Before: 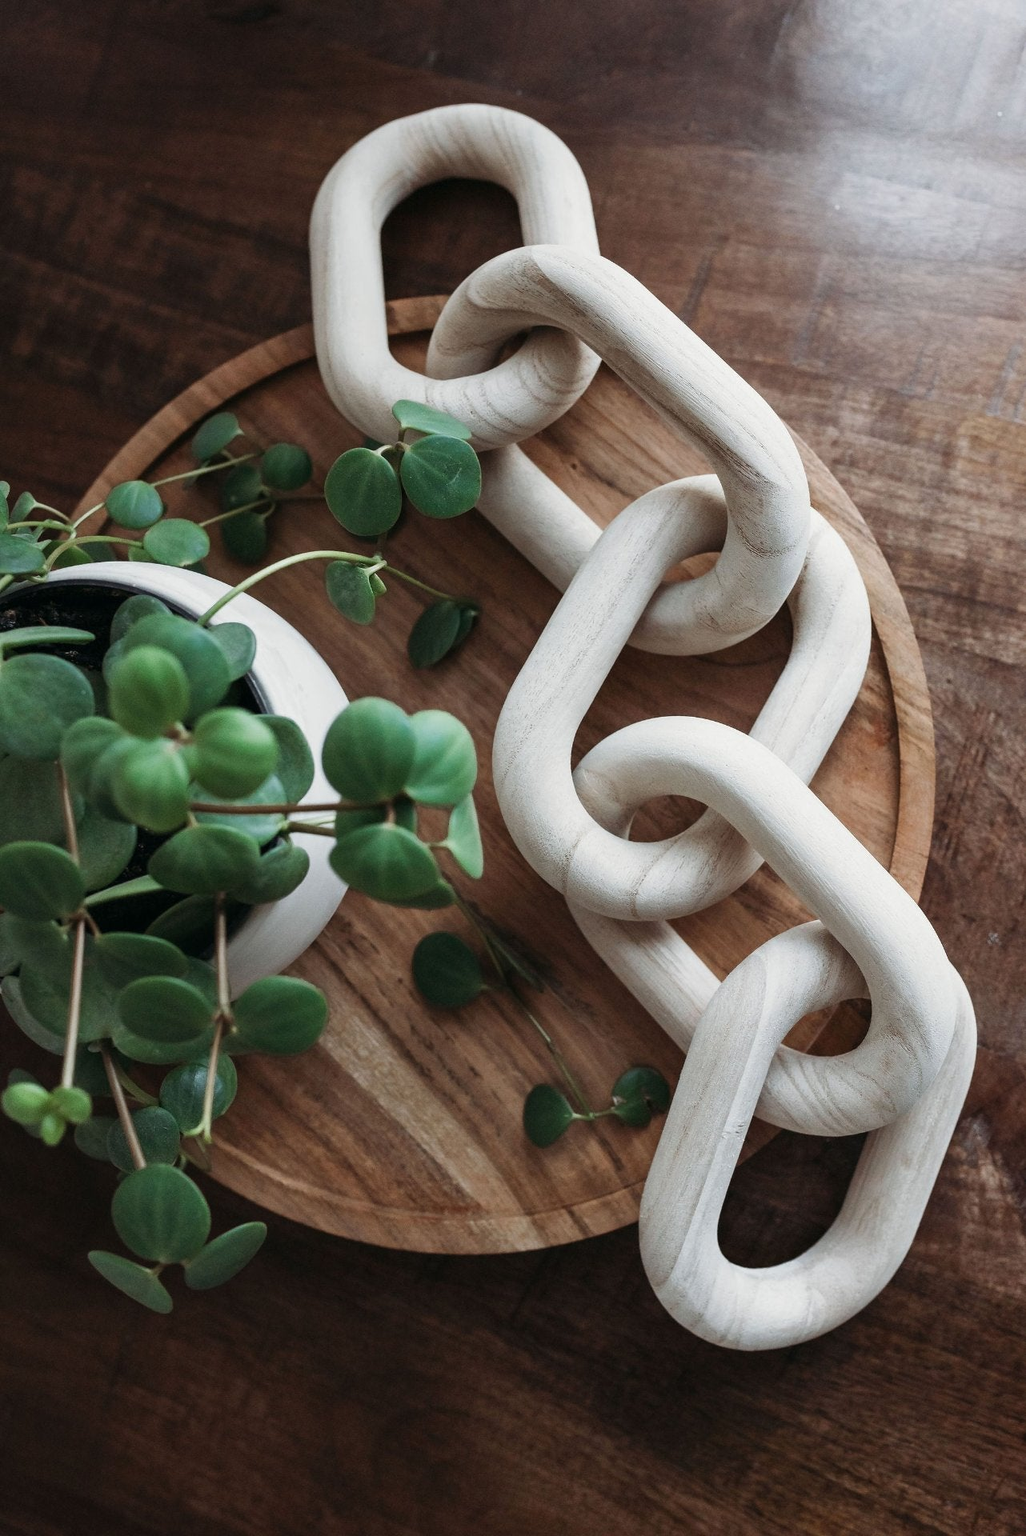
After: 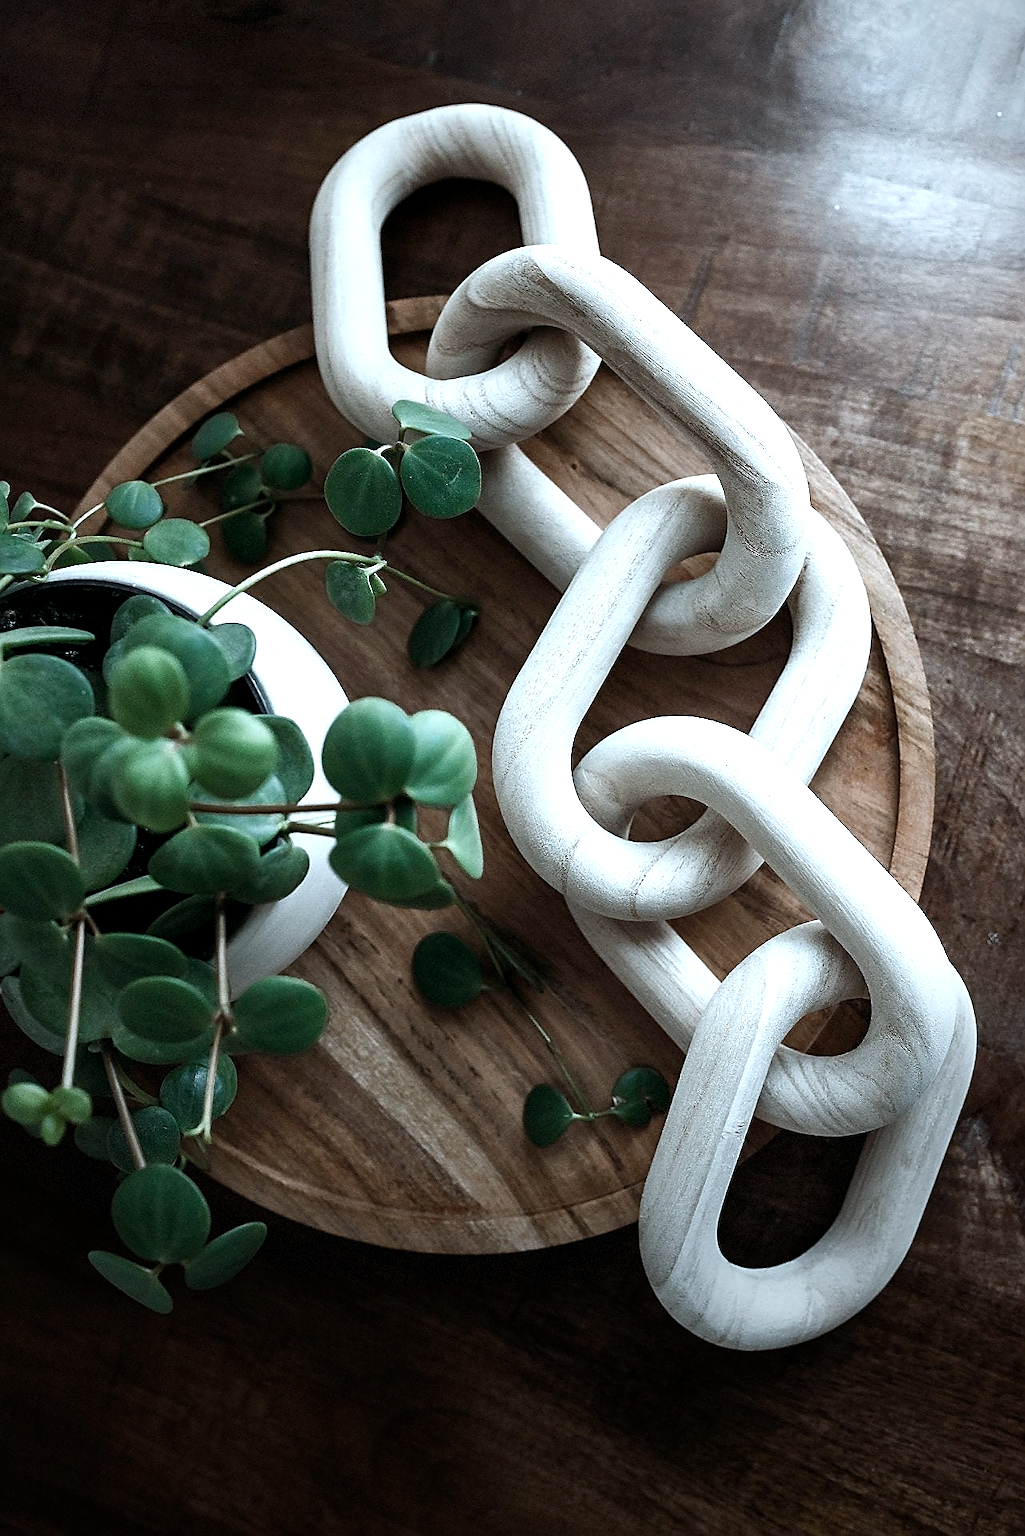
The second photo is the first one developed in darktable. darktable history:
vignetting: fall-off start 68.33%, fall-off radius 30%, saturation 0.042, center (-0.066, -0.311), width/height ratio 0.992, shape 0.85, dithering 8-bit output
color correction: highlights a* -12.64, highlights b* -18.1, saturation 0.7
color balance rgb: shadows lift › chroma 2%, shadows lift › hue 185.64°, power › luminance 1.48%, highlights gain › chroma 3%, highlights gain › hue 54.51°, global offset › luminance -0.4%, perceptual saturation grading › highlights -18.47%, perceptual saturation grading › mid-tones 6.62%, perceptual saturation grading › shadows 28.22%, perceptual brilliance grading › highlights 15.68%, perceptual brilliance grading › shadows -14.29%, global vibrance 25.96%, contrast 6.45%
sharpen: radius 1.4, amount 1.25, threshold 0.7
